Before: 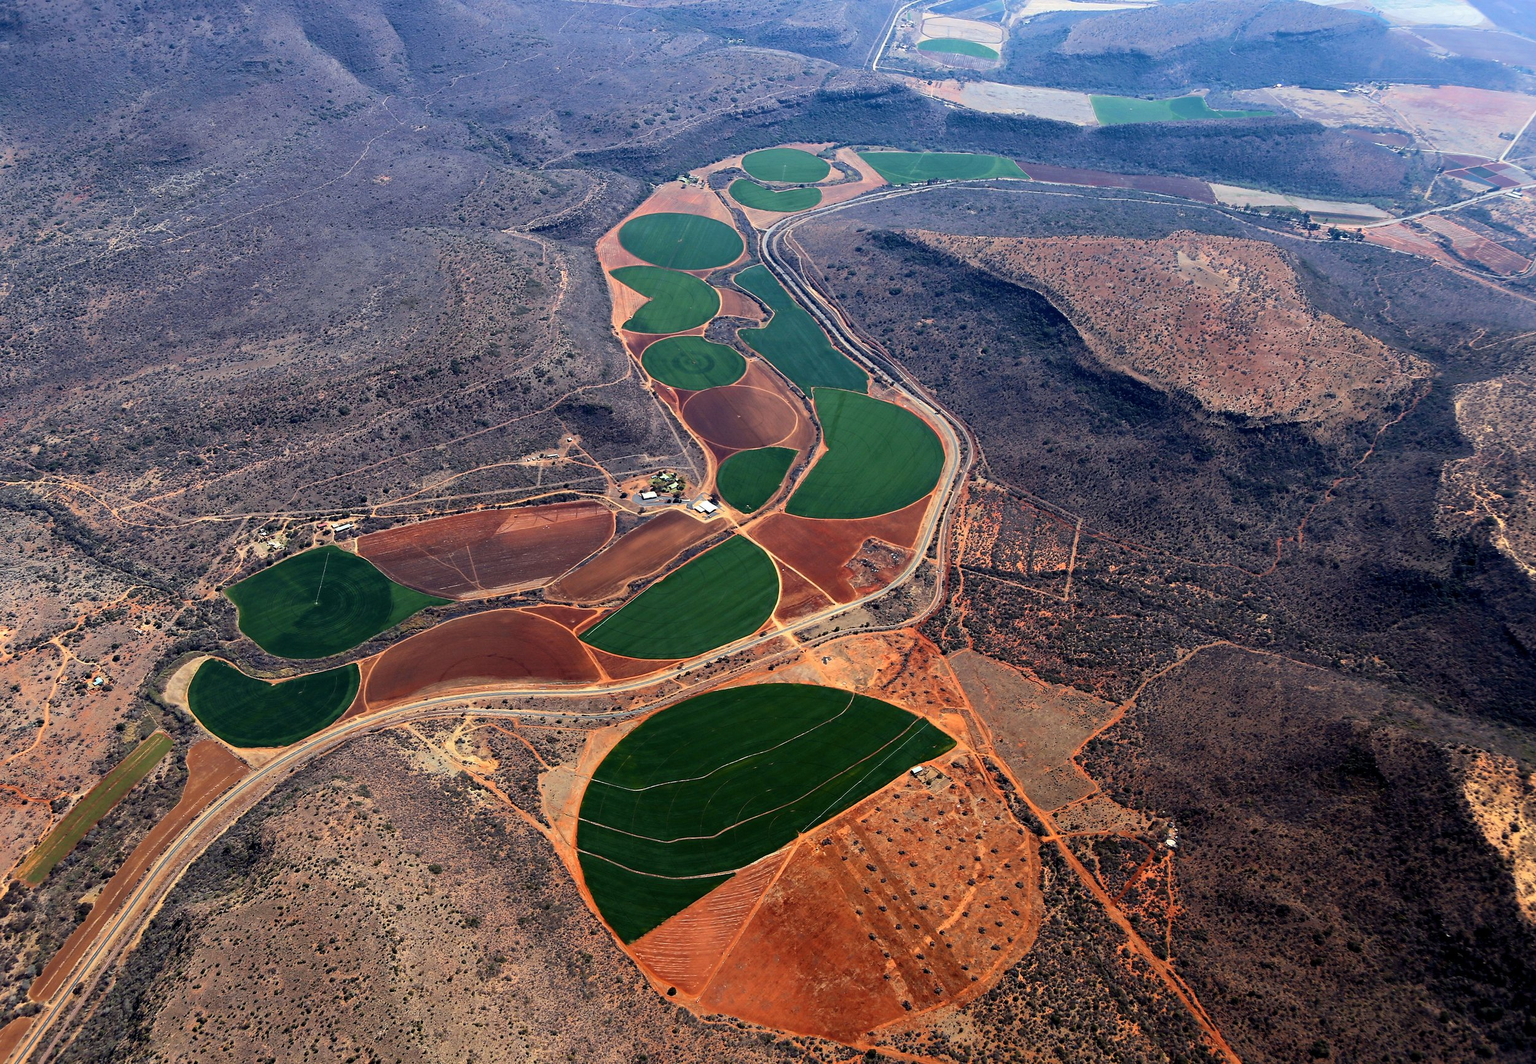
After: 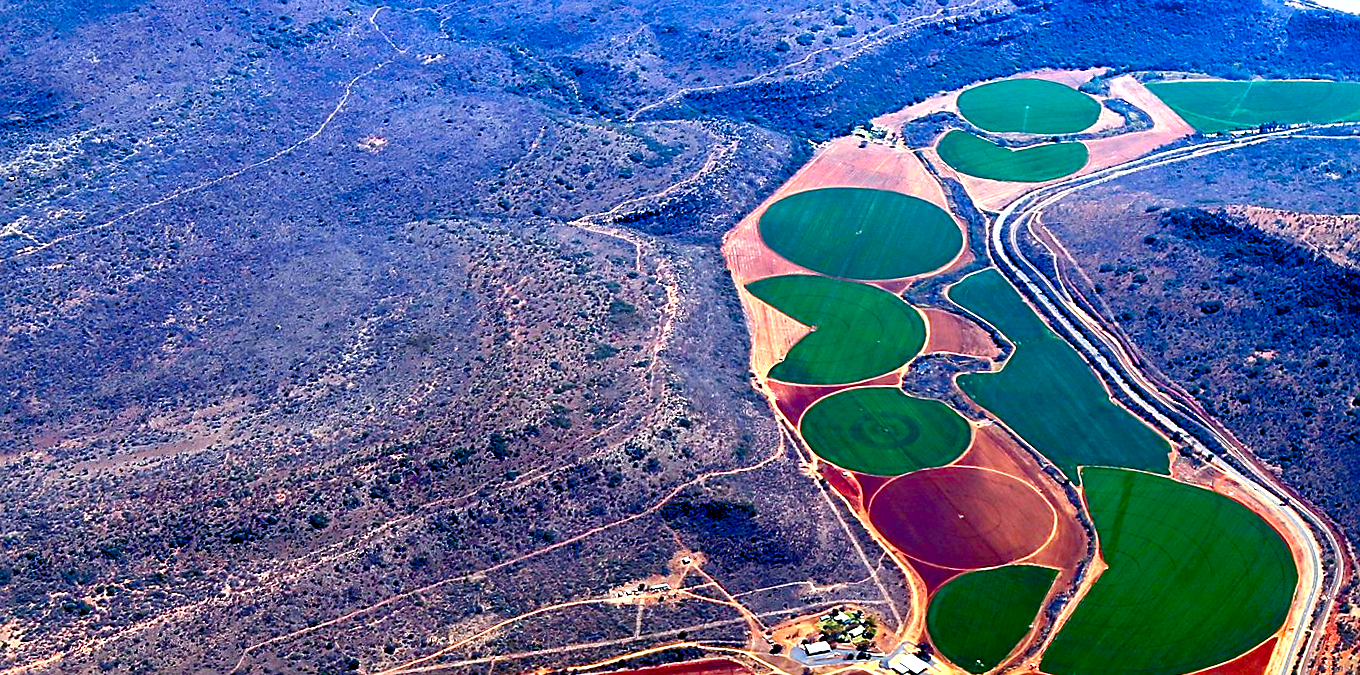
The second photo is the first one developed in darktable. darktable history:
sharpen: radius 1.864, amount 0.398, threshold 1.271
exposure: black level correction 0.01, exposure 1 EV, compensate highlight preservation false
color balance rgb: perceptual saturation grading › global saturation 20%, perceptual saturation grading › highlights -25%, perceptual saturation grading › shadows 50.52%, global vibrance 40.24%
white balance: red 0.974, blue 1.044
crop: left 10.121%, top 10.631%, right 36.218%, bottom 51.526%
contrast brightness saturation: brightness -0.25, saturation 0.2
rotate and perspective: rotation -1.24°, automatic cropping off
